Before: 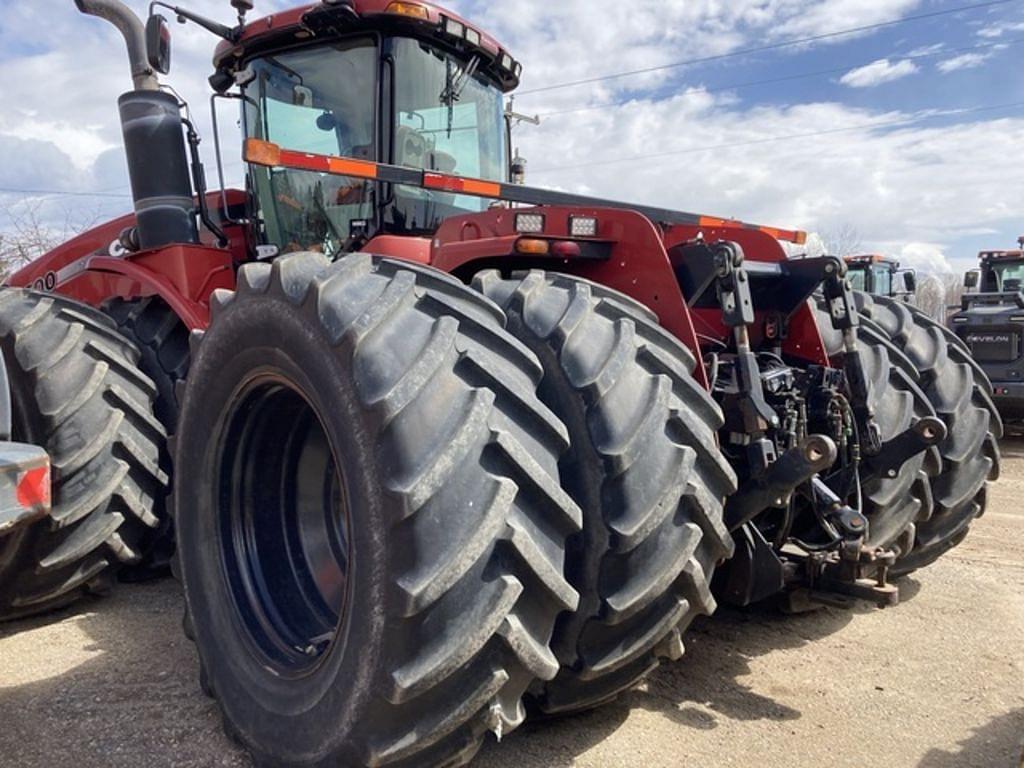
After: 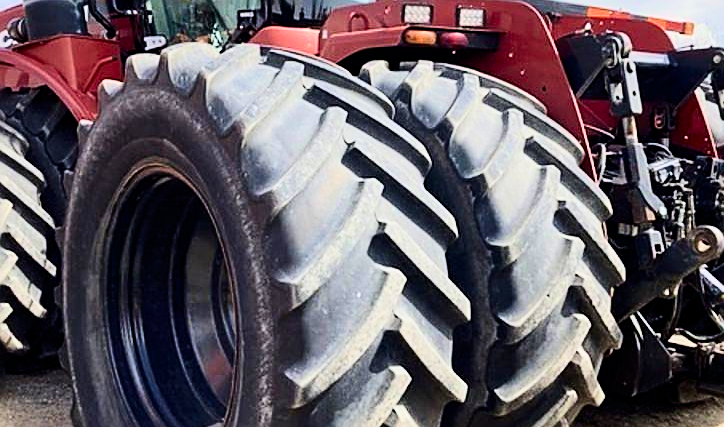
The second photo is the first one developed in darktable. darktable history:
shadows and highlights: radius 107.28, shadows 41.04, highlights -72.16, low approximation 0.01, soften with gaussian
filmic rgb: black relative exposure -7.12 EV, white relative exposure 5.35 EV, hardness 3.02, color science v6 (2022)
tone equalizer: on, module defaults
contrast brightness saturation: contrast 0.273
crop: left 10.955%, top 27.273%, right 18.268%, bottom 17.032%
velvia: strength 24.92%
sharpen: amount 0.585
exposure: exposure 1 EV, compensate highlight preservation false
